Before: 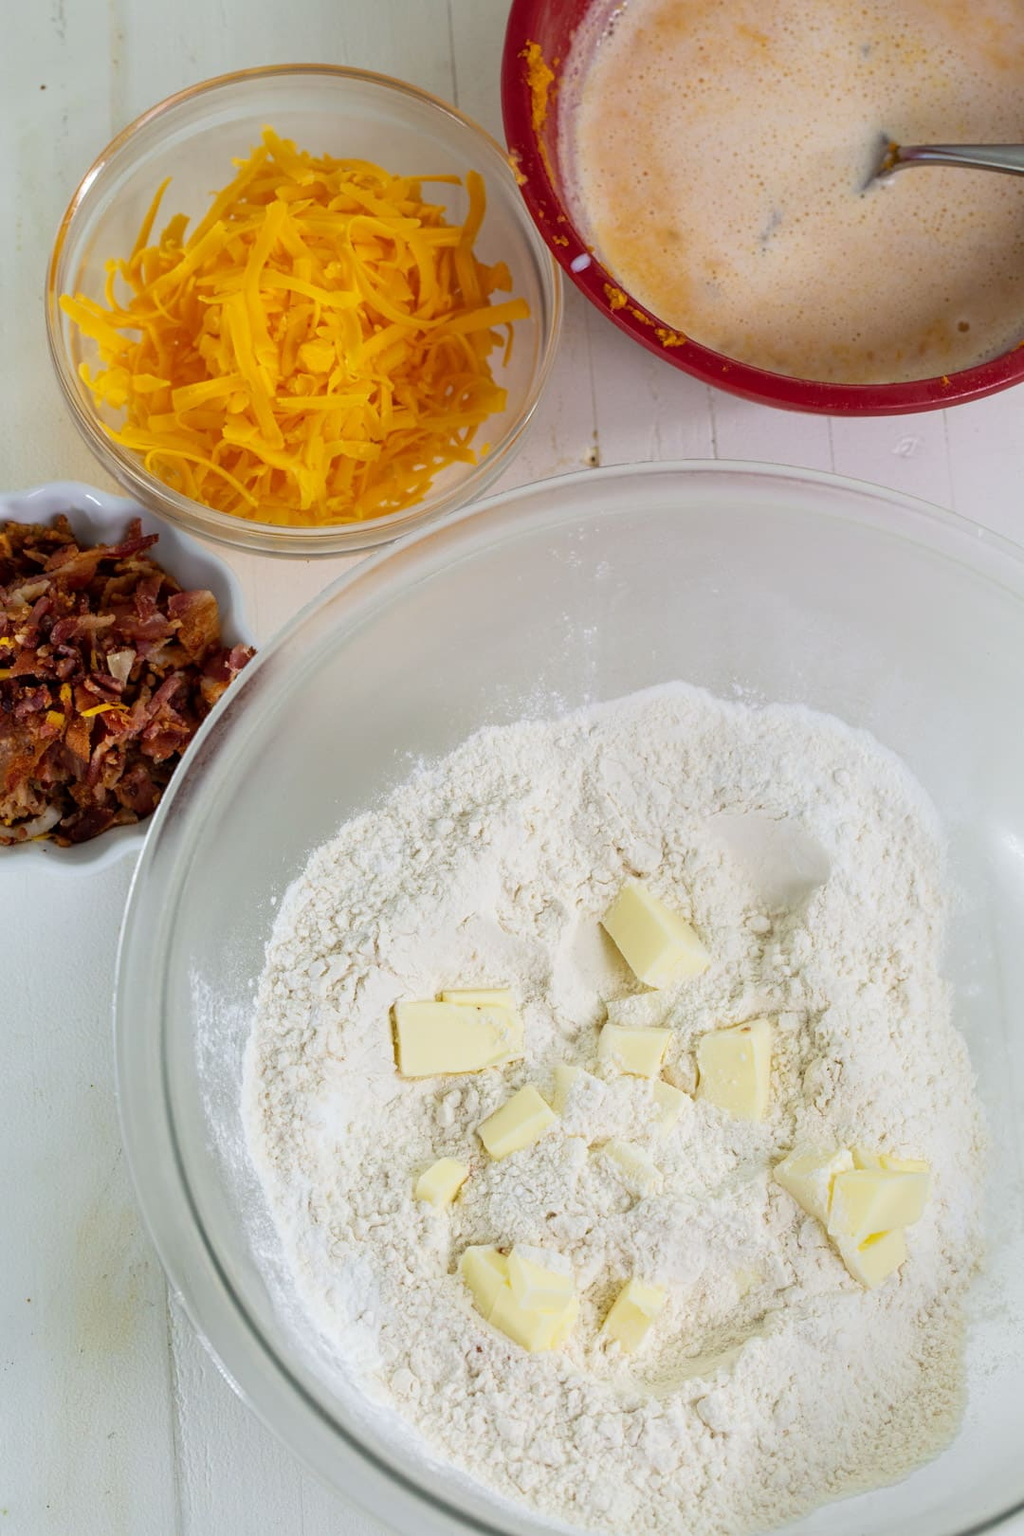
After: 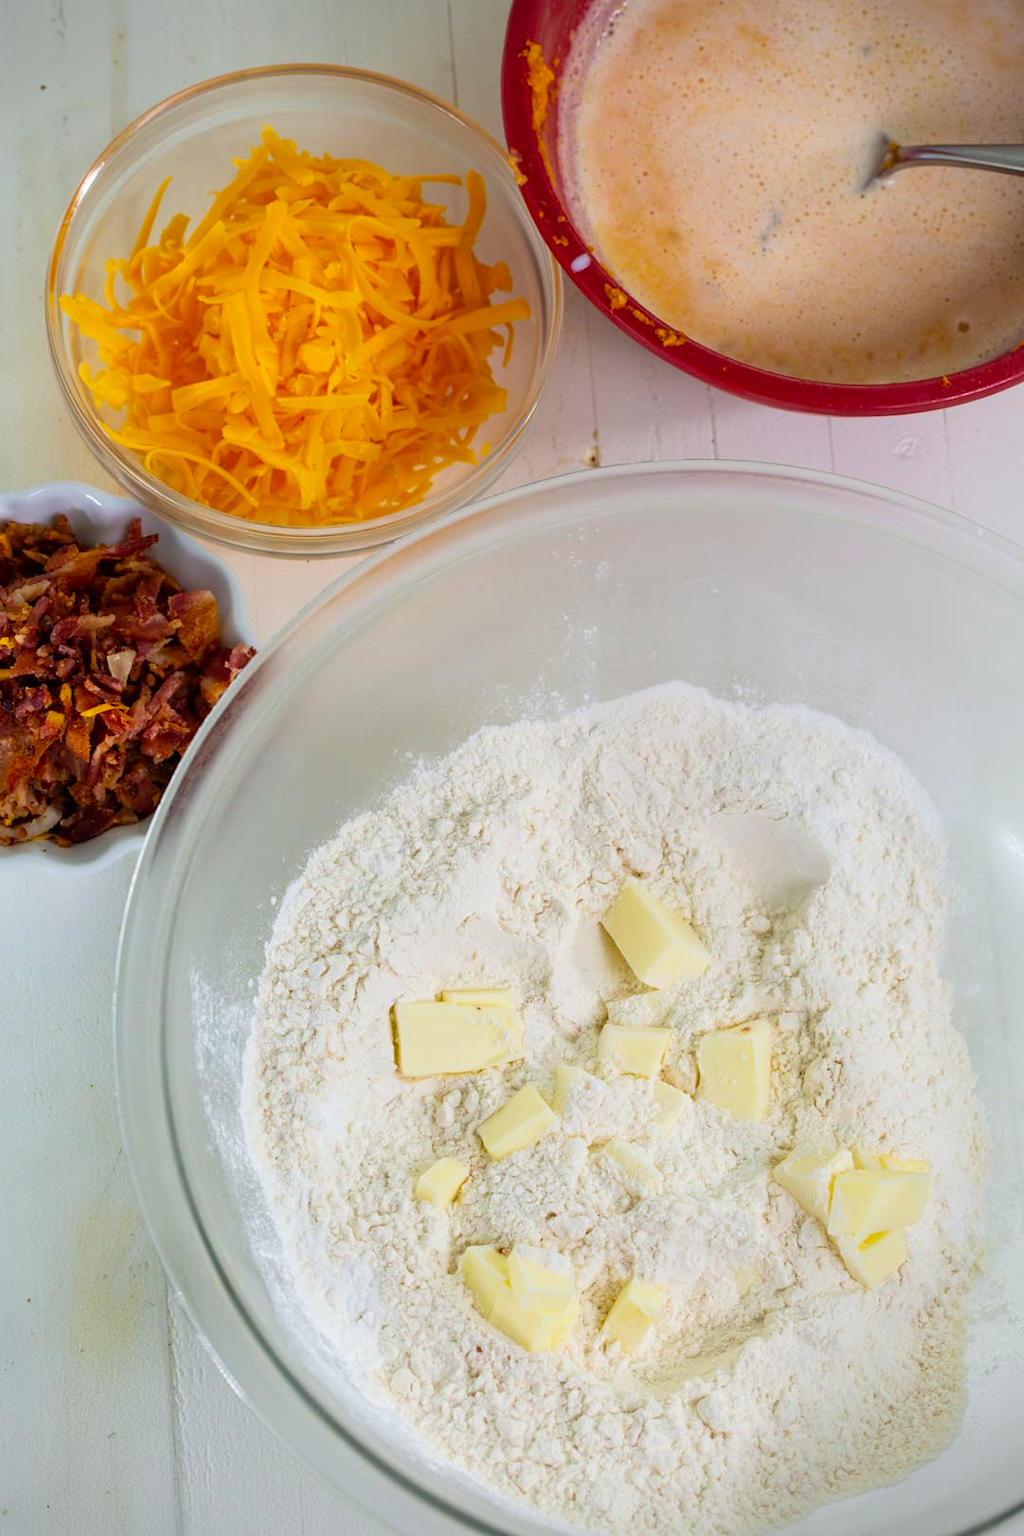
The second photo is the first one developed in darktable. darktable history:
vignetting: fall-off start 91.19%
velvia: strength 15%
